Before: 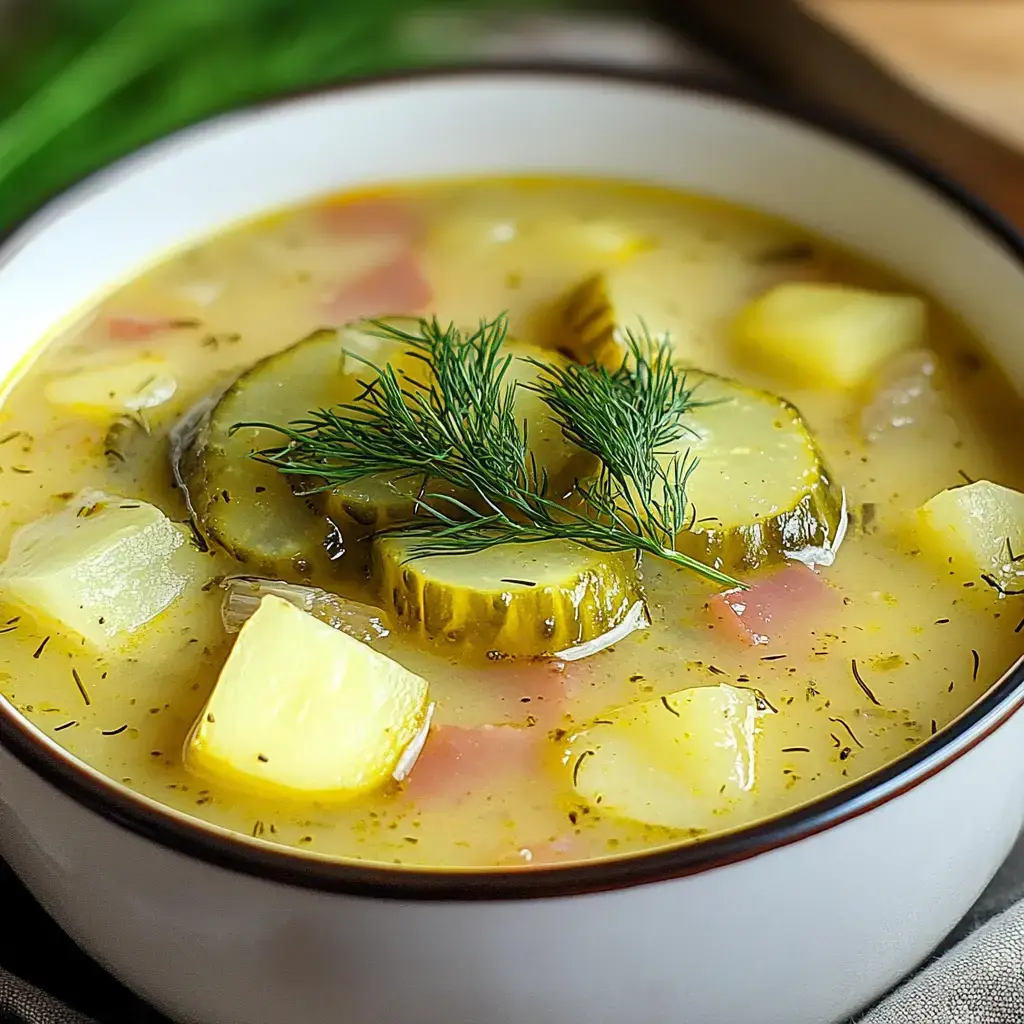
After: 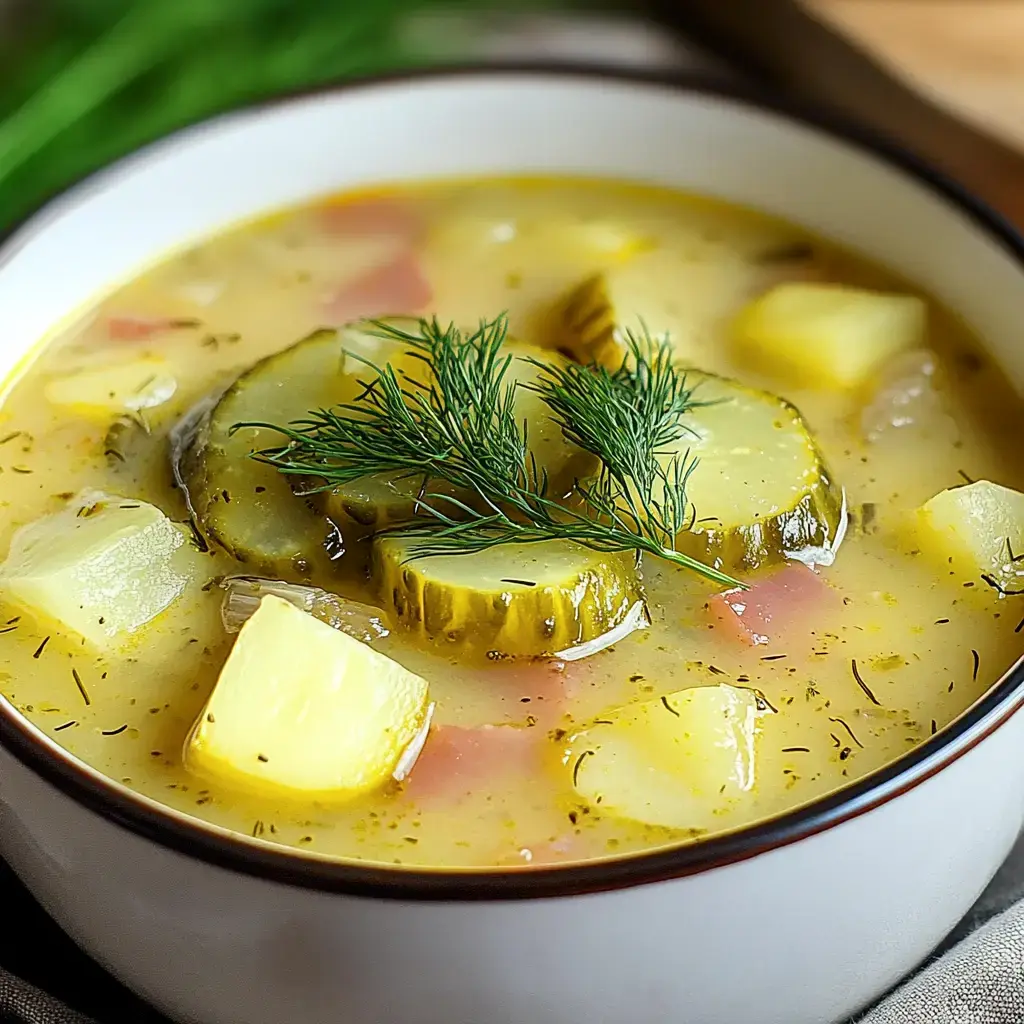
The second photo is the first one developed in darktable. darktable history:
shadows and highlights: shadows -29.13, highlights 29.22
